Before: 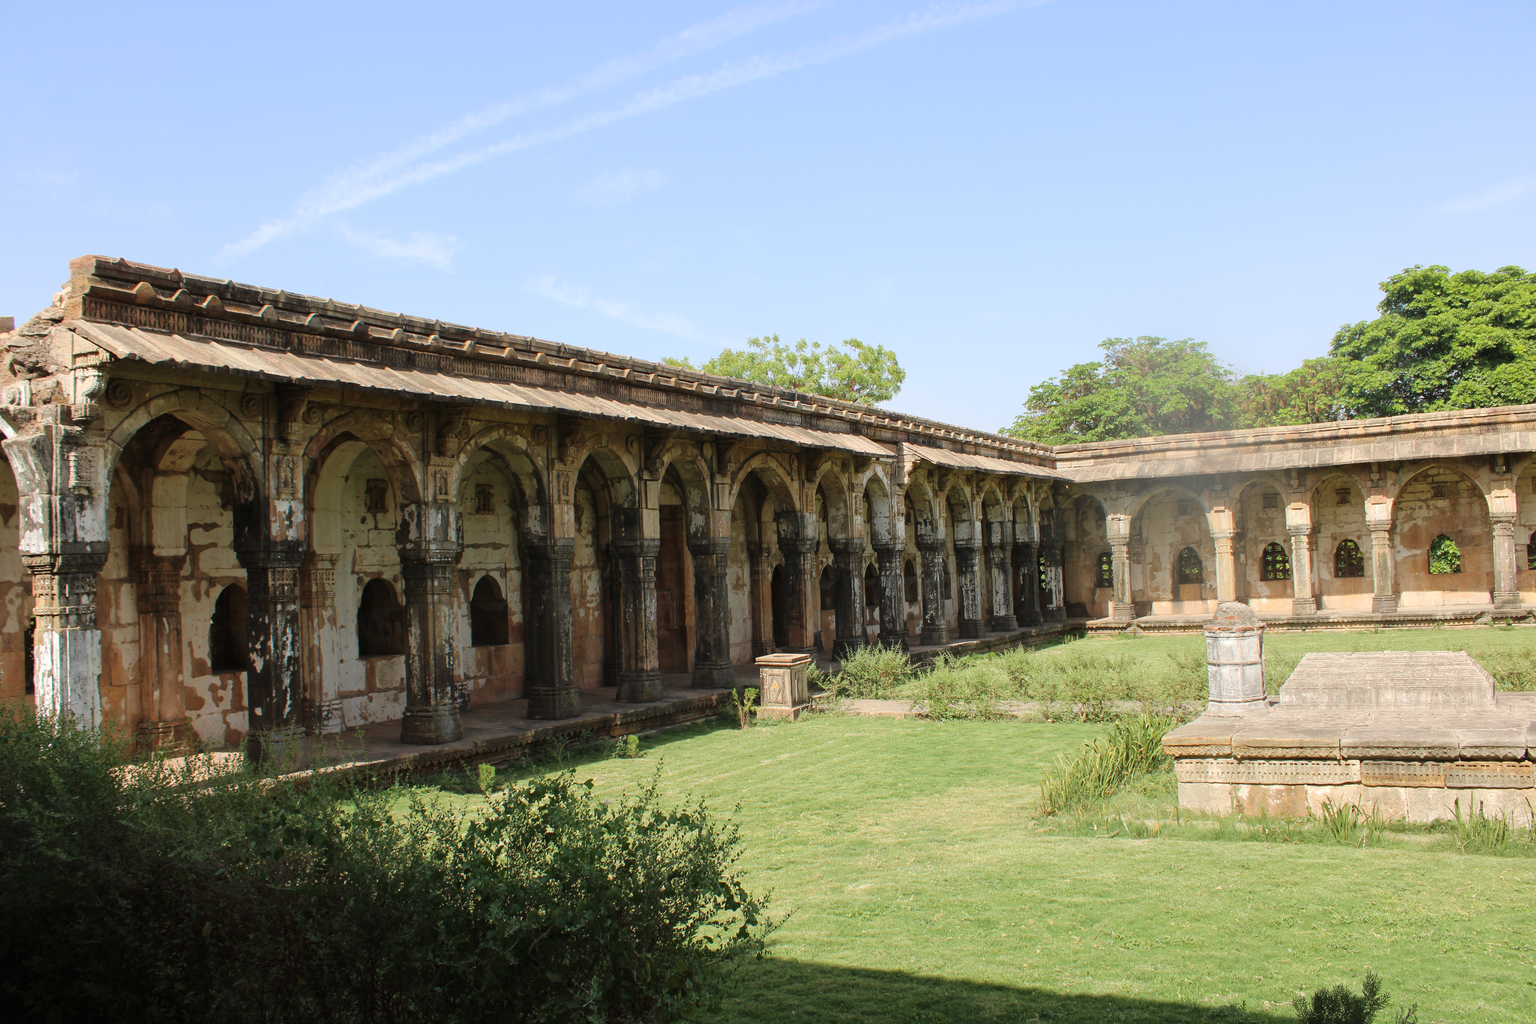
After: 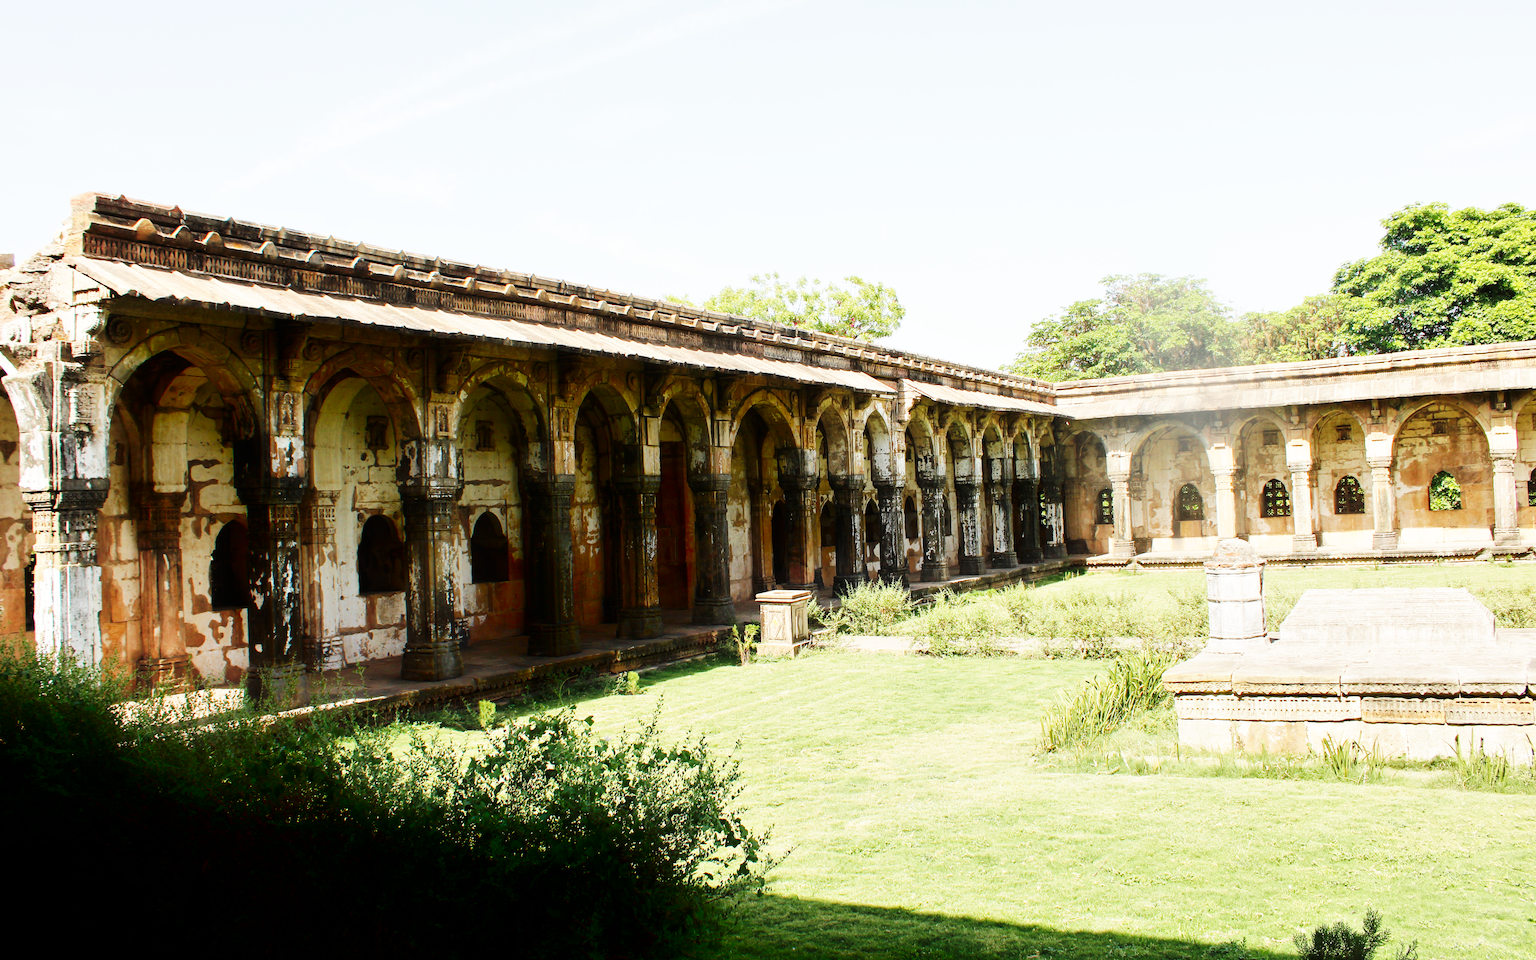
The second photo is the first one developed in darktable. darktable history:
base curve: curves: ch0 [(0, 0) (0.007, 0.004) (0.027, 0.03) (0.046, 0.07) (0.207, 0.54) (0.442, 0.872) (0.673, 0.972) (1, 1)], preserve colors none
crop and rotate: top 6.25%
shadows and highlights: shadows -88.03, highlights -35.45, shadows color adjustment 99.15%, highlights color adjustment 0%, soften with gaussian
